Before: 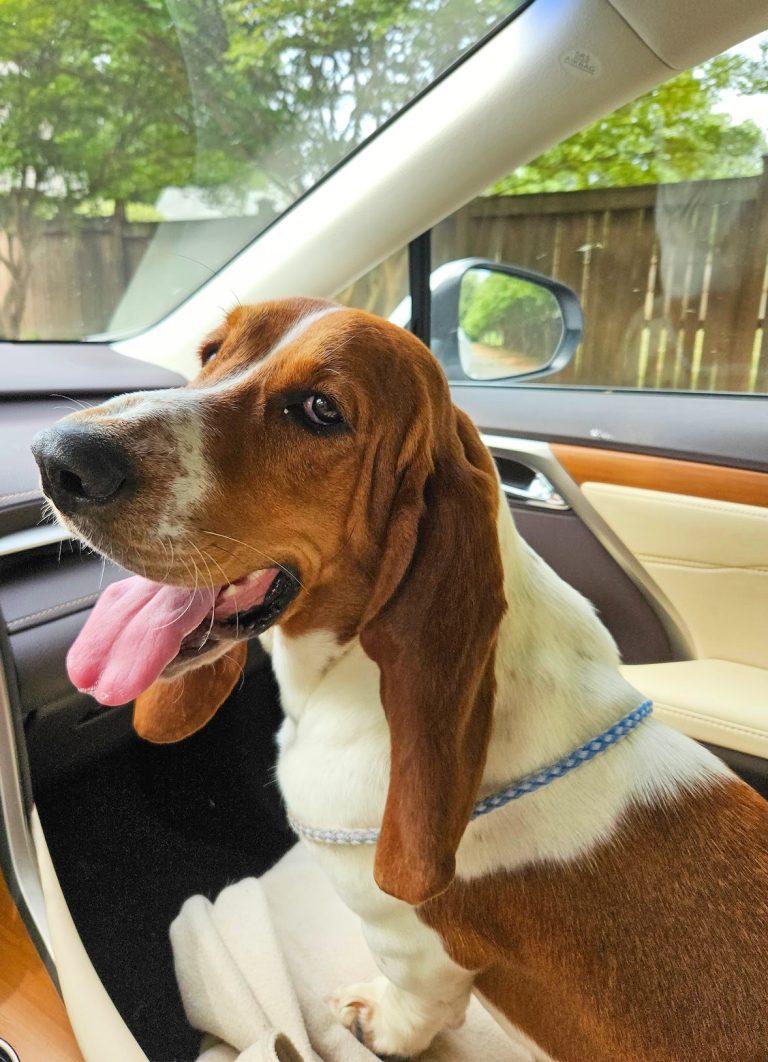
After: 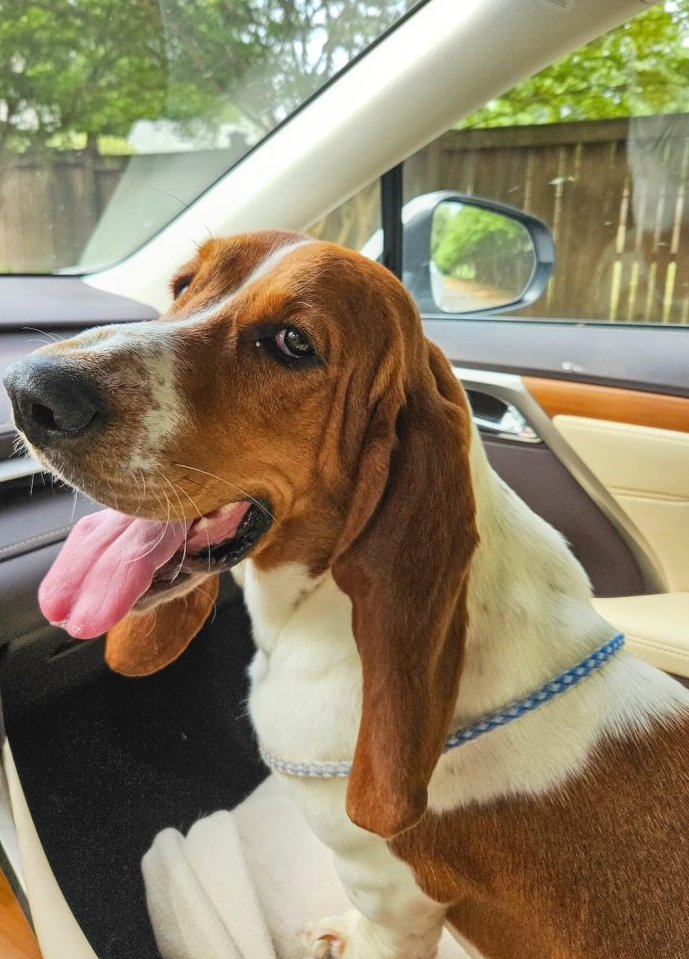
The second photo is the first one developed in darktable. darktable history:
local contrast: detail 110%
crop: left 3.7%, top 6.386%, right 6.506%, bottom 3.234%
color zones: curves: ch0 [(0, 0.5) (0.143, 0.5) (0.286, 0.5) (0.429, 0.5) (0.62, 0.489) (0.714, 0.445) (0.844, 0.496) (1, 0.5)]; ch1 [(0, 0.5) (0.143, 0.5) (0.286, 0.5) (0.429, 0.5) (0.571, 0.5) (0.714, 0.523) (0.857, 0.5) (1, 0.5)]
